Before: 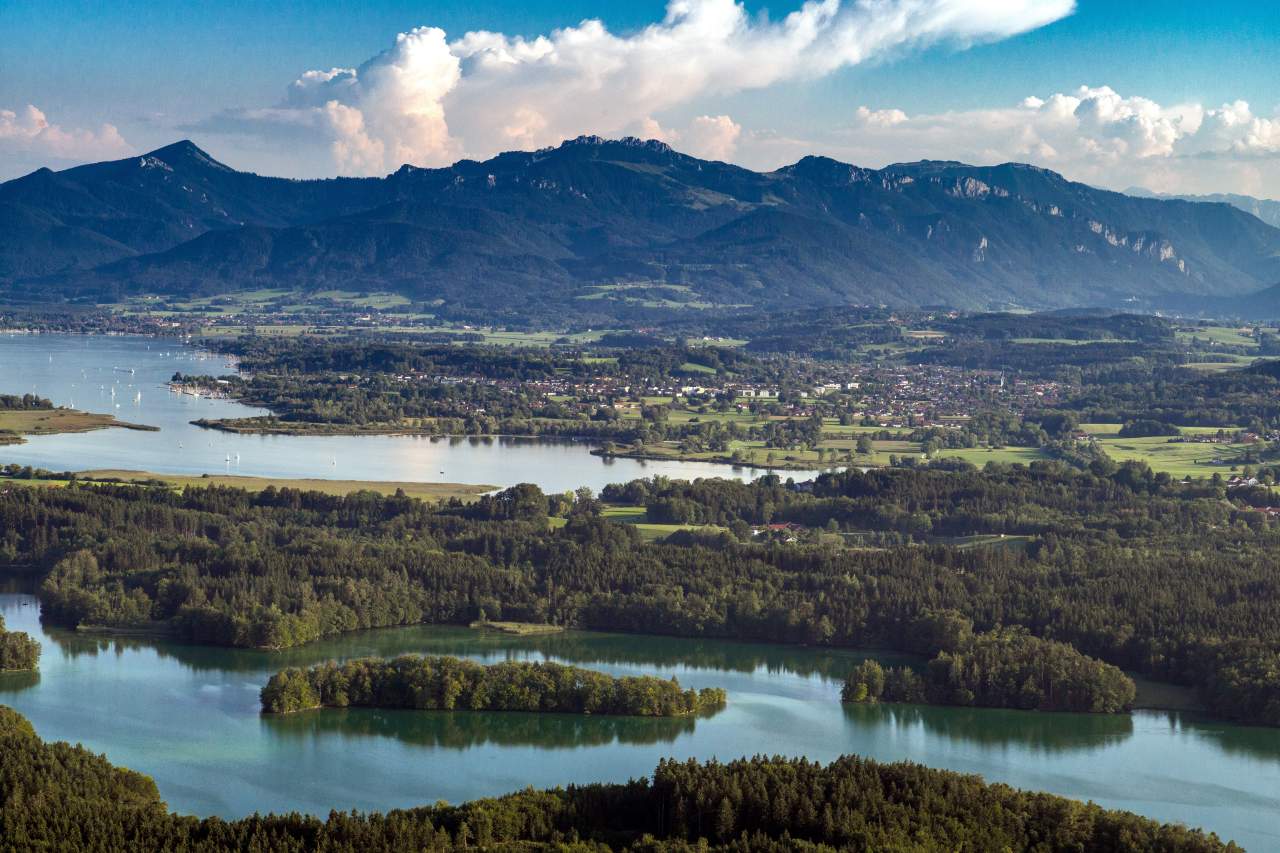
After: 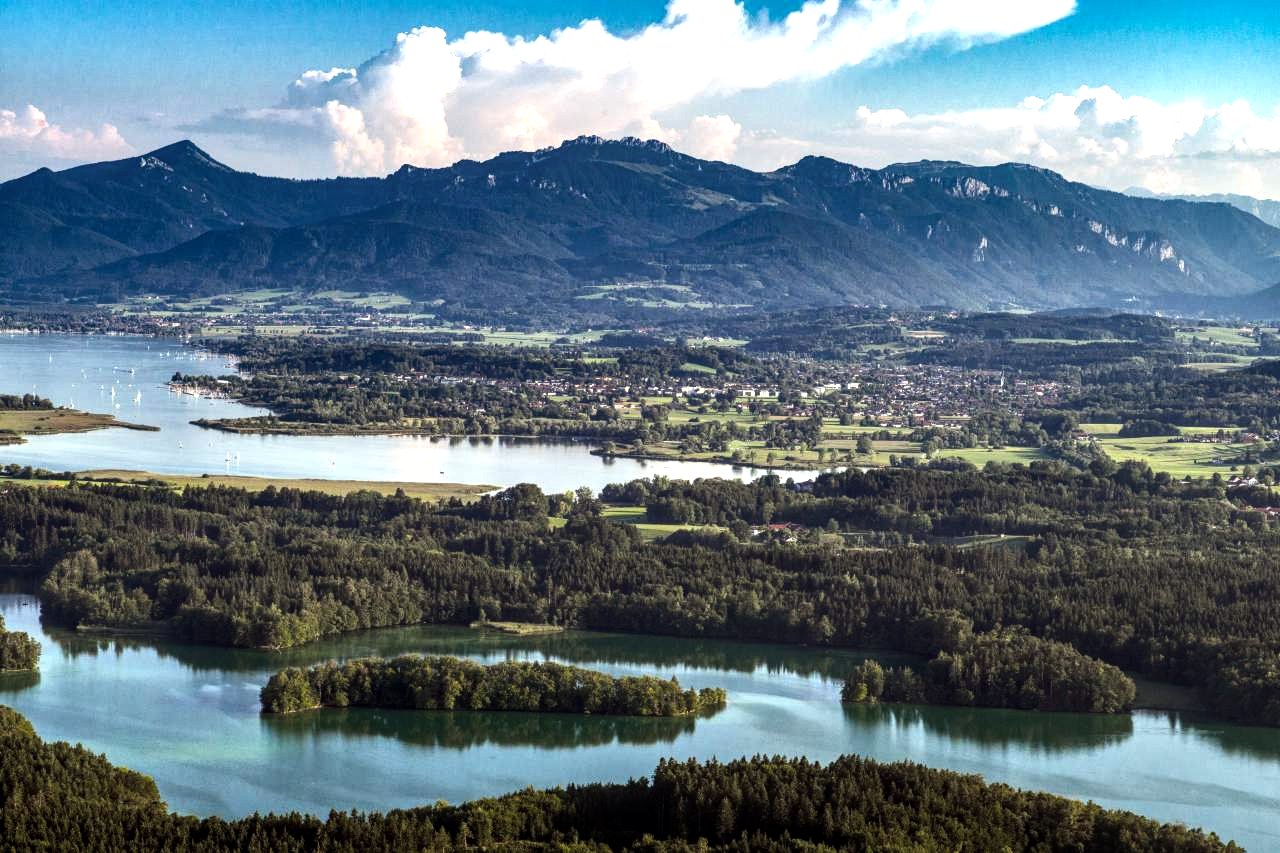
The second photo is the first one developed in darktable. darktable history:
tone equalizer: -8 EV -0.782 EV, -7 EV -0.679 EV, -6 EV -0.637 EV, -5 EV -0.382 EV, -3 EV 0.375 EV, -2 EV 0.6 EV, -1 EV 0.692 EV, +0 EV 0.726 EV, edges refinement/feathering 500, mask exposure compensation -1.57 EV, preserve details no
local contrast: on, module defaults
